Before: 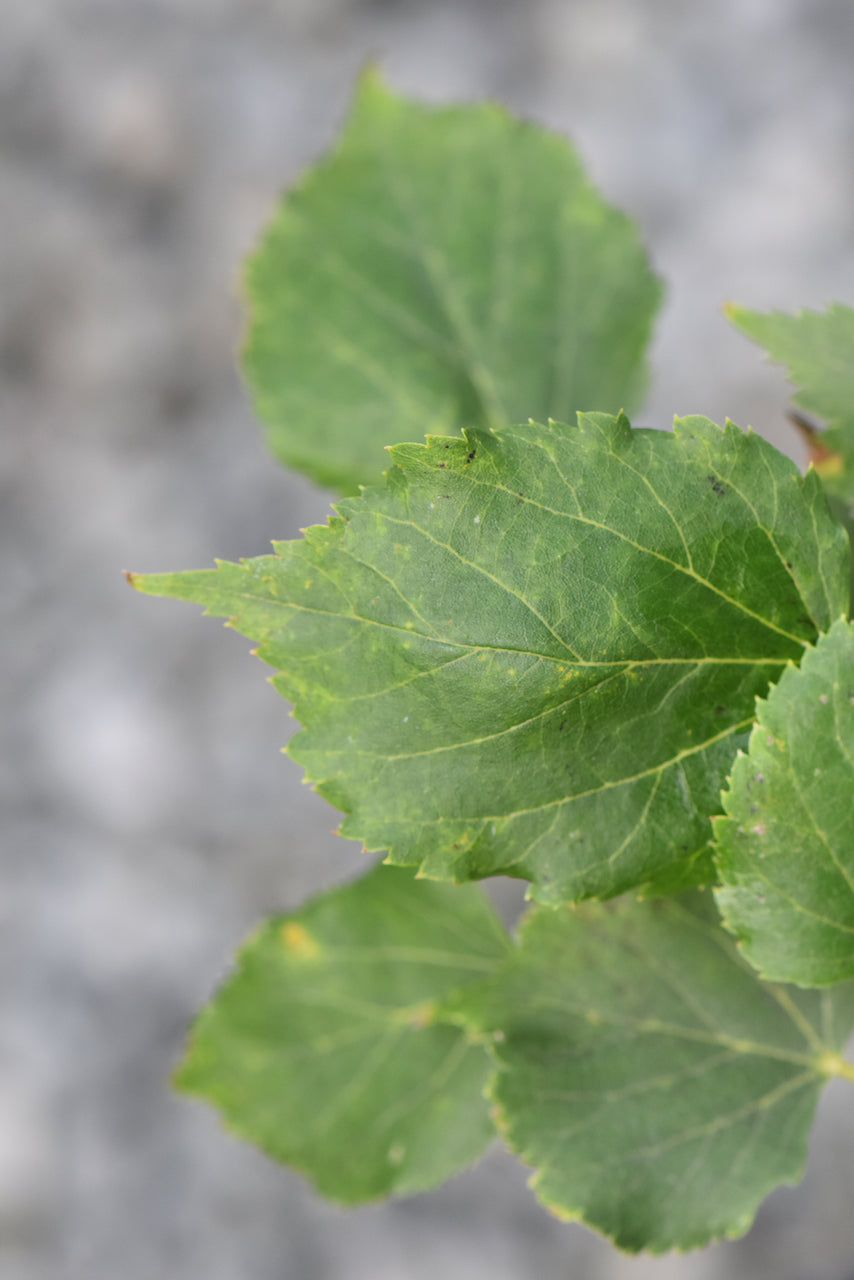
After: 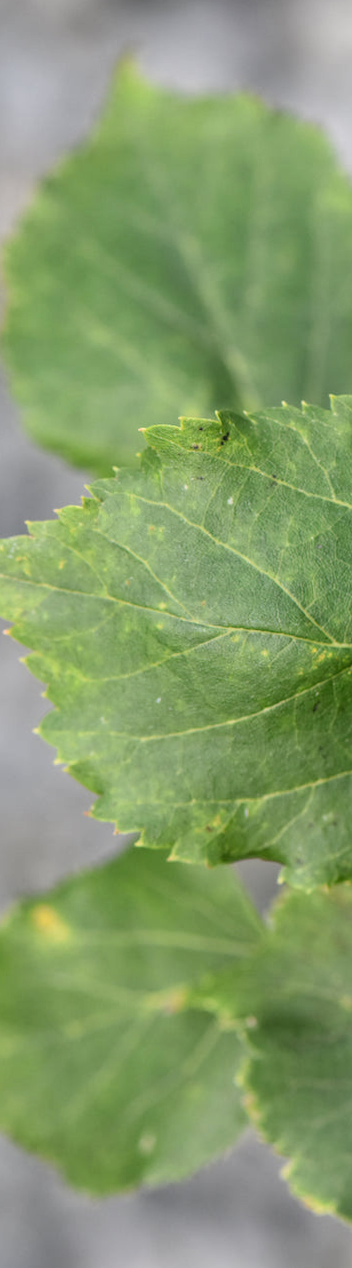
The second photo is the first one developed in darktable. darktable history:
crop: left 28.583%, right 29.231%
rotate and perspective: rotation 0.226°, lens shift (vertical) -0.042, crop left 0.023, crop right 0.982, crop top 0.006, crop bottom 0.994
levels: levels [0, 0.492, 0.984]
tone equalizer: on, module defaults
local contrast: on, module defaults
